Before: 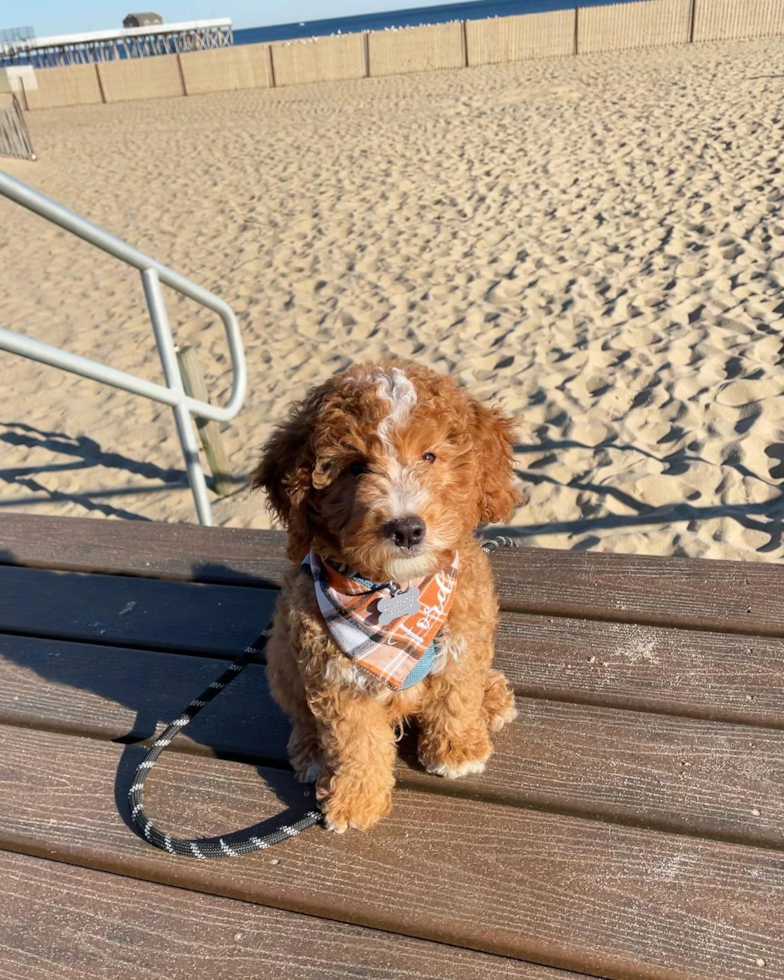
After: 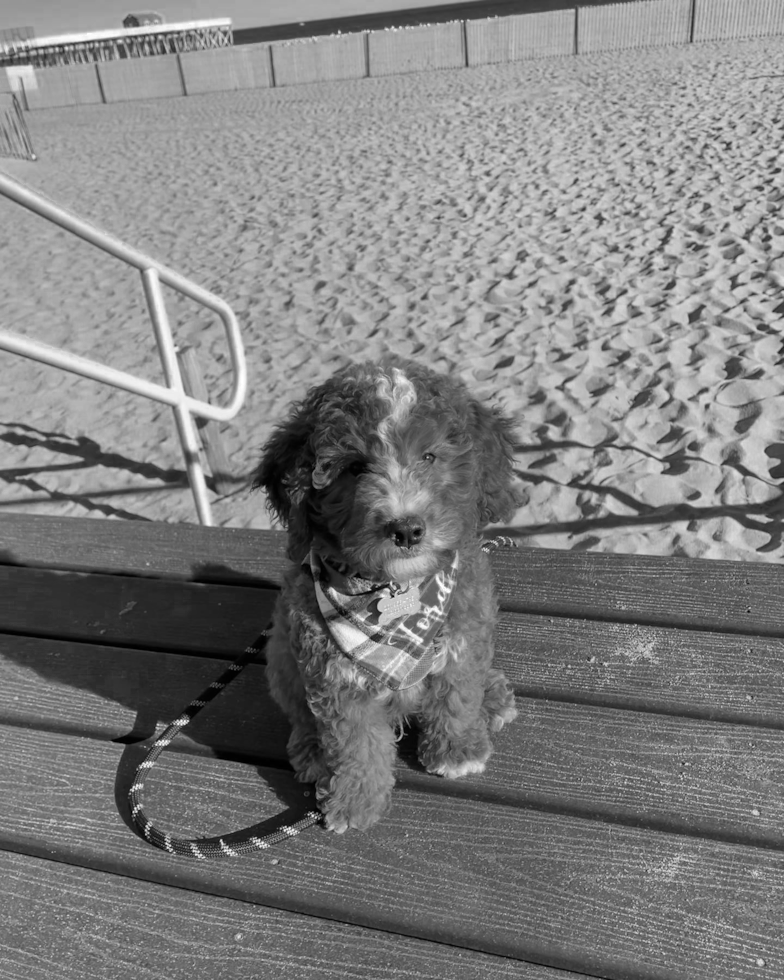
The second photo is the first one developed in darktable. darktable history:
color zones: curves: ch0 [(0.002, 0.589) (0.107, 0.484) (0.146, 0.249) (0.217, 0.352) (0.309, 0.525) (0.39, 0.404) (0.455, 0.169) (0.597, 0.055) (0.724, 0.212) (0.775, 0.691) (0.869, 0.571) (1, 0.587)]; ch1 [(0, 0) (0.143, 0) (0.286, 0) (0.429, 0) (0.571, 0) (0.714, 0) (0.857, 0)]
